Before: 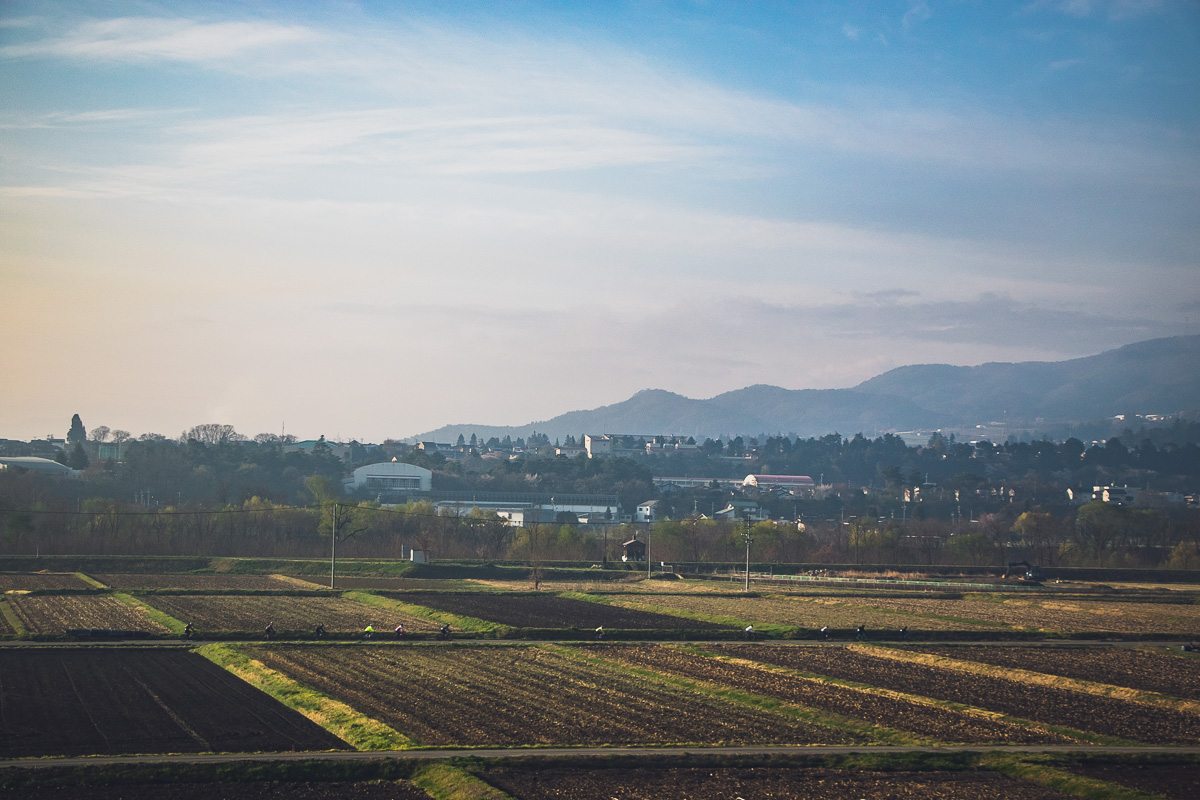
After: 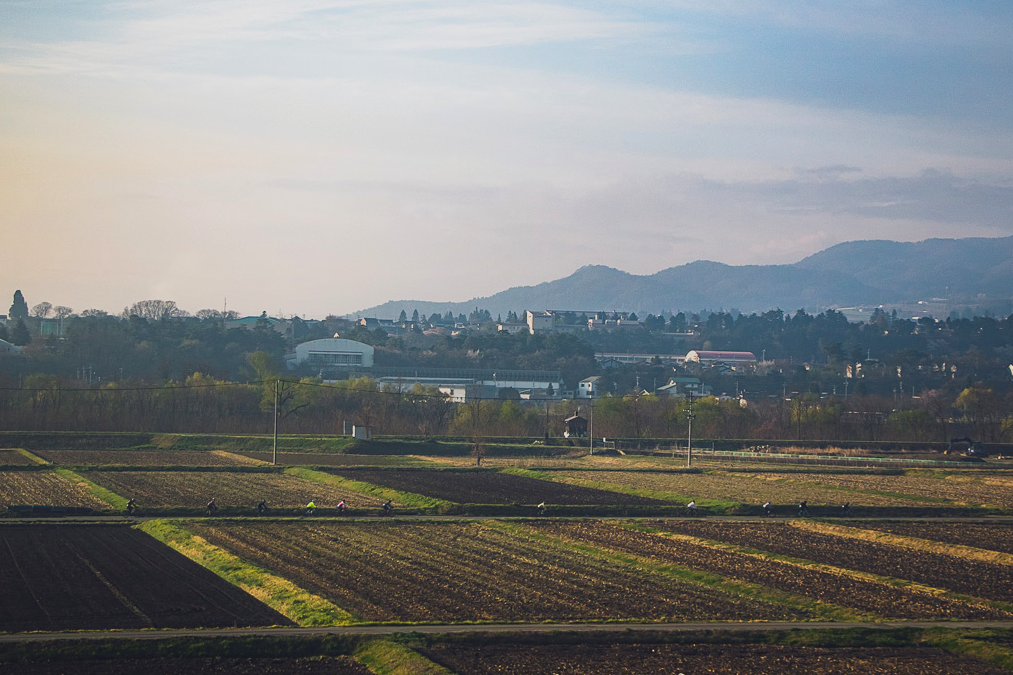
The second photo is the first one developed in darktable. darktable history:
haze removal: compatibility mode true, adaptive false
crop and rotate: left 4.842%, top 15.51%, right 10.668%
contrast equalizer: y [[0.5, 0.486, 0.447, 0.446, 0.489, 0.5], [0.5 ×6], [0.5 ×6], [0 ×6], [0 ×6]]
